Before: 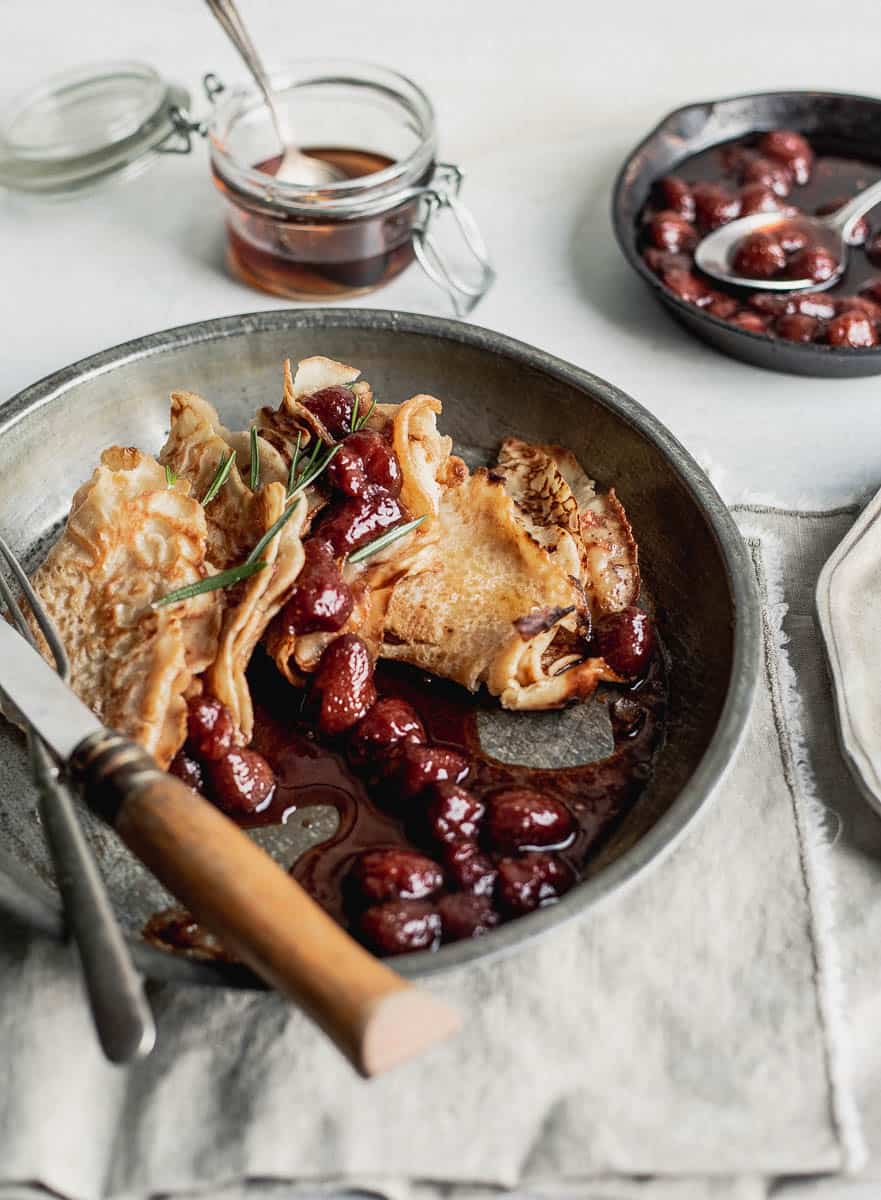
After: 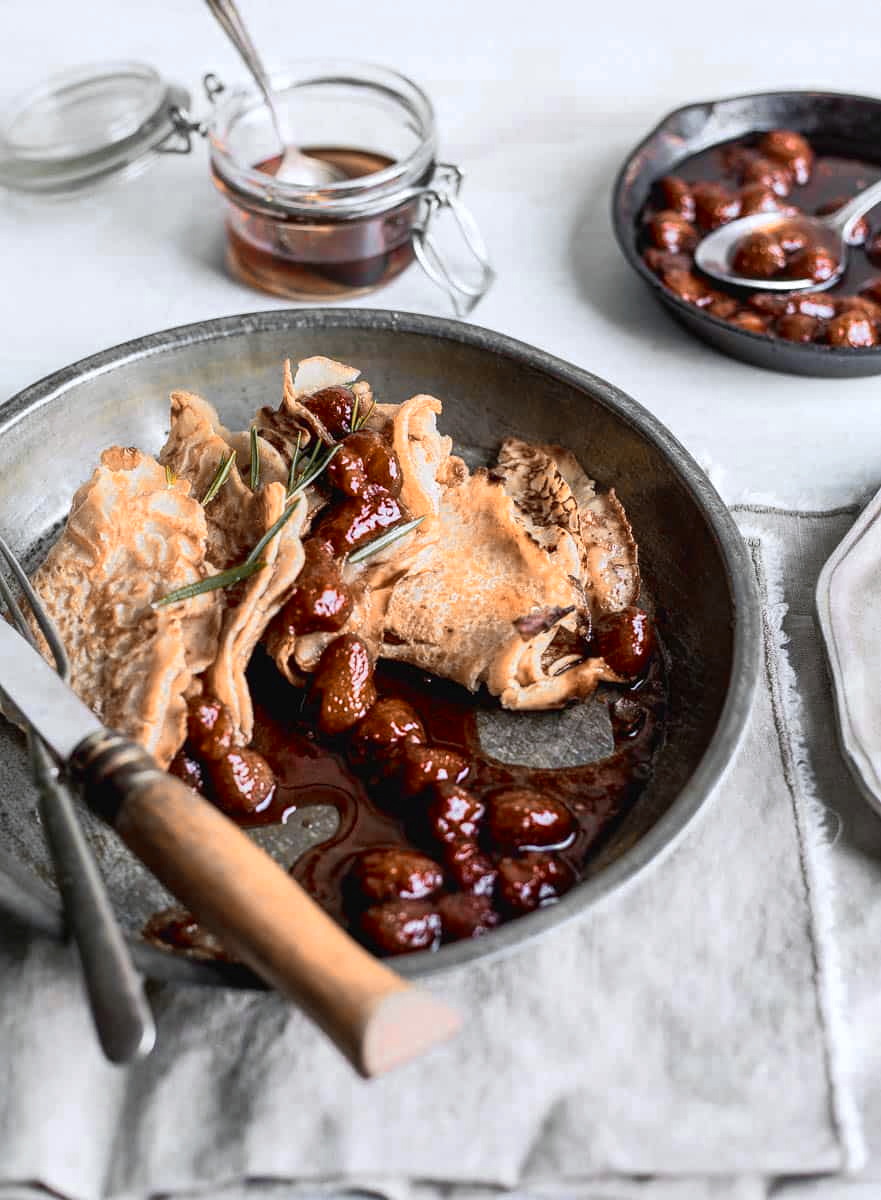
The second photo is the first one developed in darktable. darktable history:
color zones: curves: ch0 [(0.009, 0.528) (0.136, 0.6) (0.255, 0.586) (0.39, 0.528) (0.522, 0.584) (0.686, 0.736) (0.849, 0.561)]; ch1 [(0.045, 0.781) (0.14, 0.416) (0.257, 0.695) (0.442, 0.032) (0.738, 0.338) (0.818, 0.632) (0.891, 0.741) (1, 0.704)]; ch2 [(0, 0.667) (0.141, 0.52) (0.26, 0.37) (0.474, 0.432) (0.743, 0.286)]
white balance: red 0.984, blue 1.059
color balance rgb: on, module defaults
